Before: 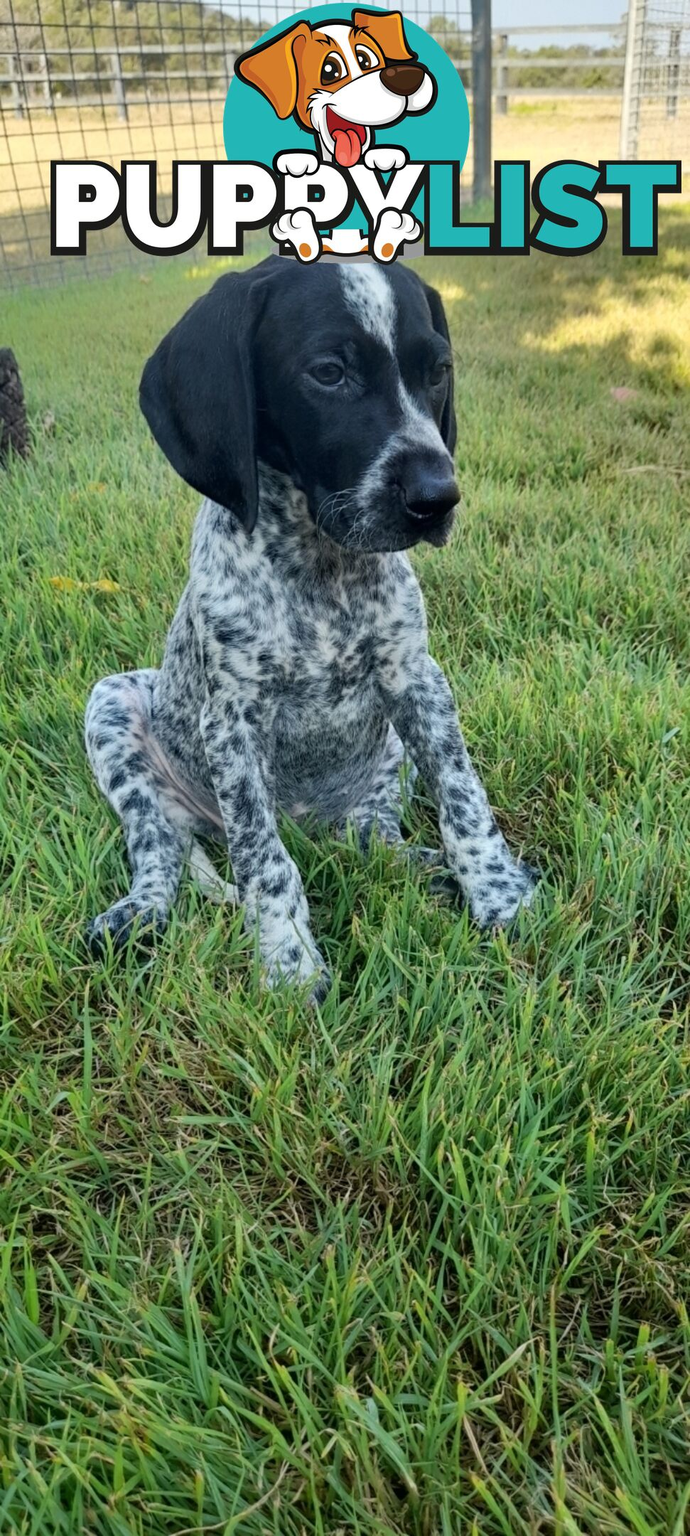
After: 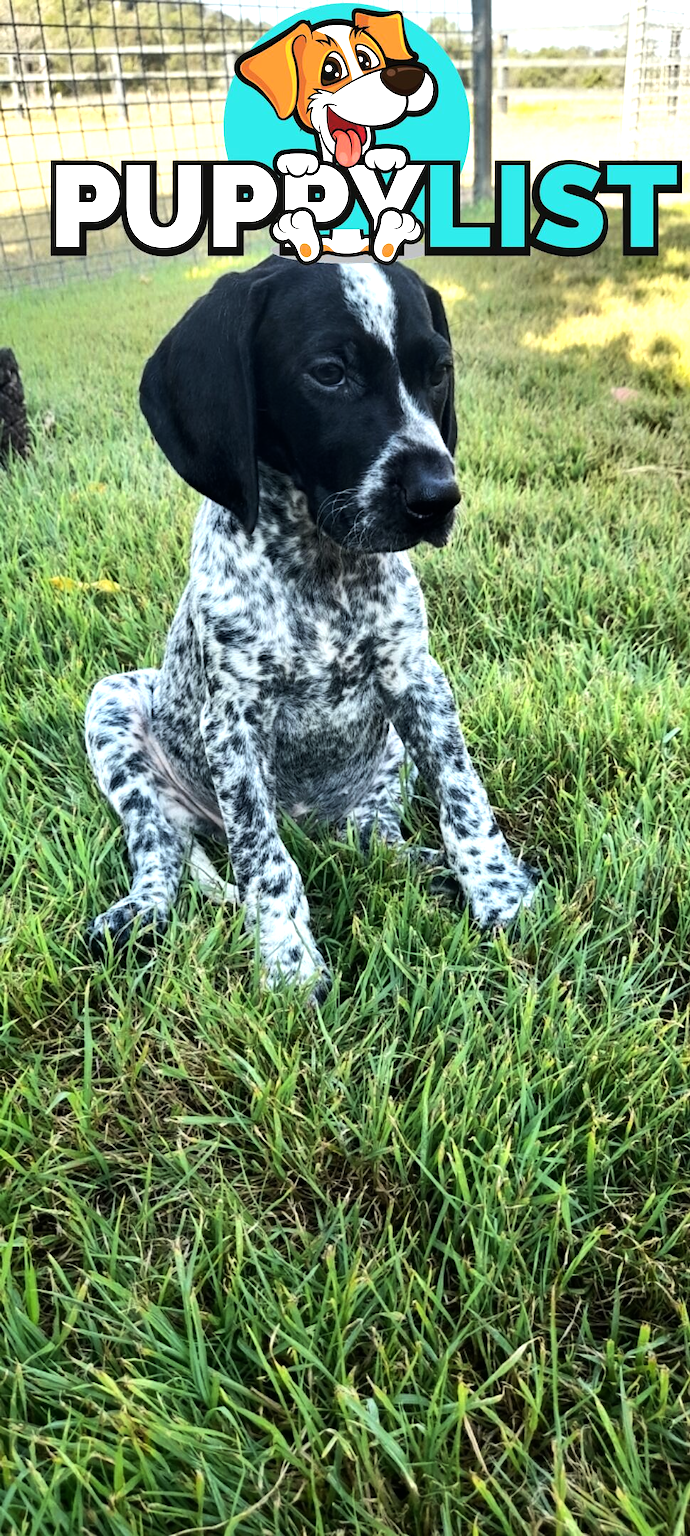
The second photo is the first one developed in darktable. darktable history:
tone equalizer: -8 EV -1.08 EV, -7 EV -1.04 EV, -6 EV -0.839 EV, -5 EV -0.602 EV, -3 EV 0.603 EV, -2 EV 0.868 EV, -1 EV 0.989 EV, +0 EV 1.07 EV, edges refinement/feathering 500, mask exposure compensation -1.57 EV, preserve details no
